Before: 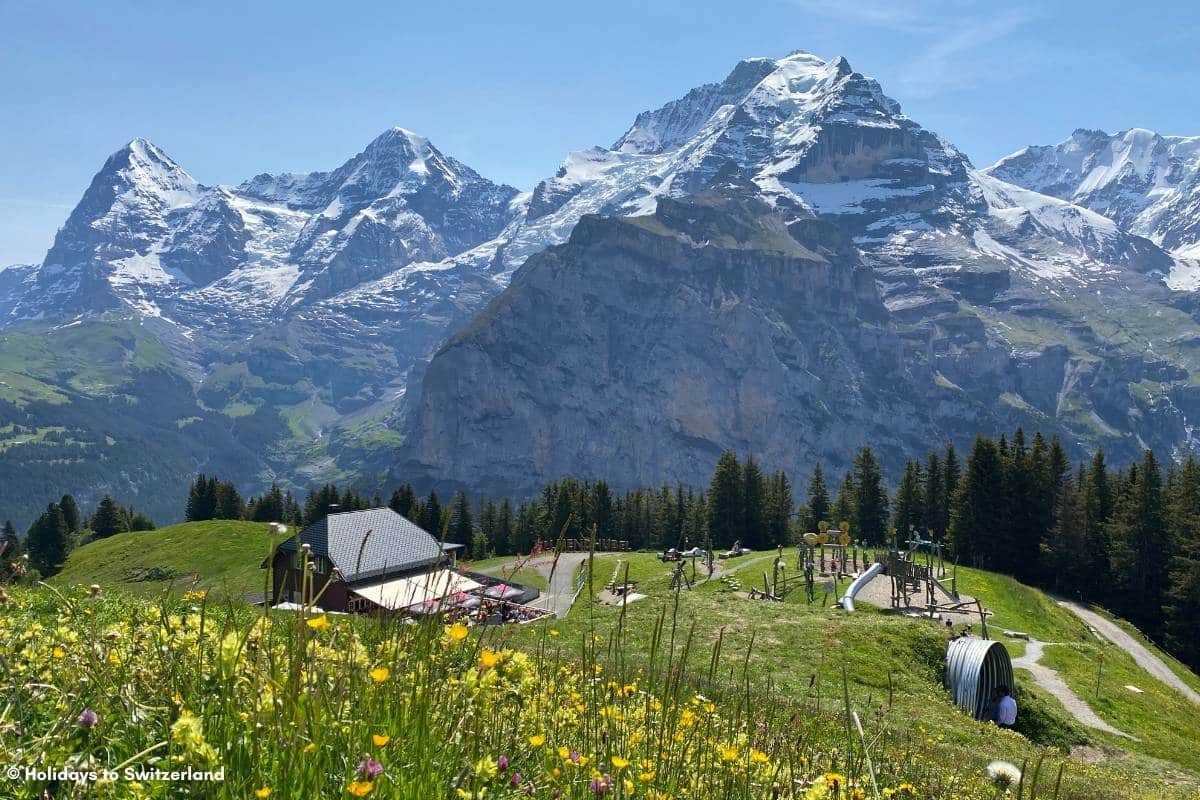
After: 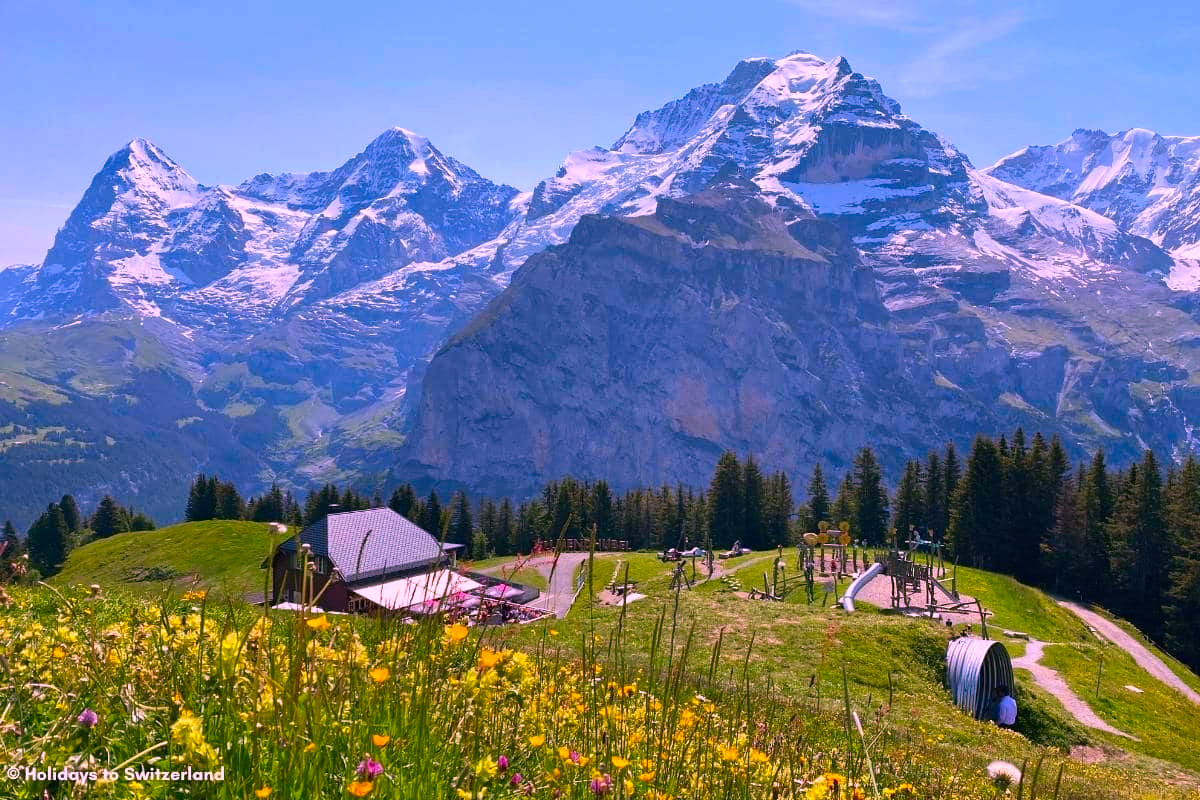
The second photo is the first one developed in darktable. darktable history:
color correction: highlights a* 19.48, highlights b* -11.68, saturation 1.67
